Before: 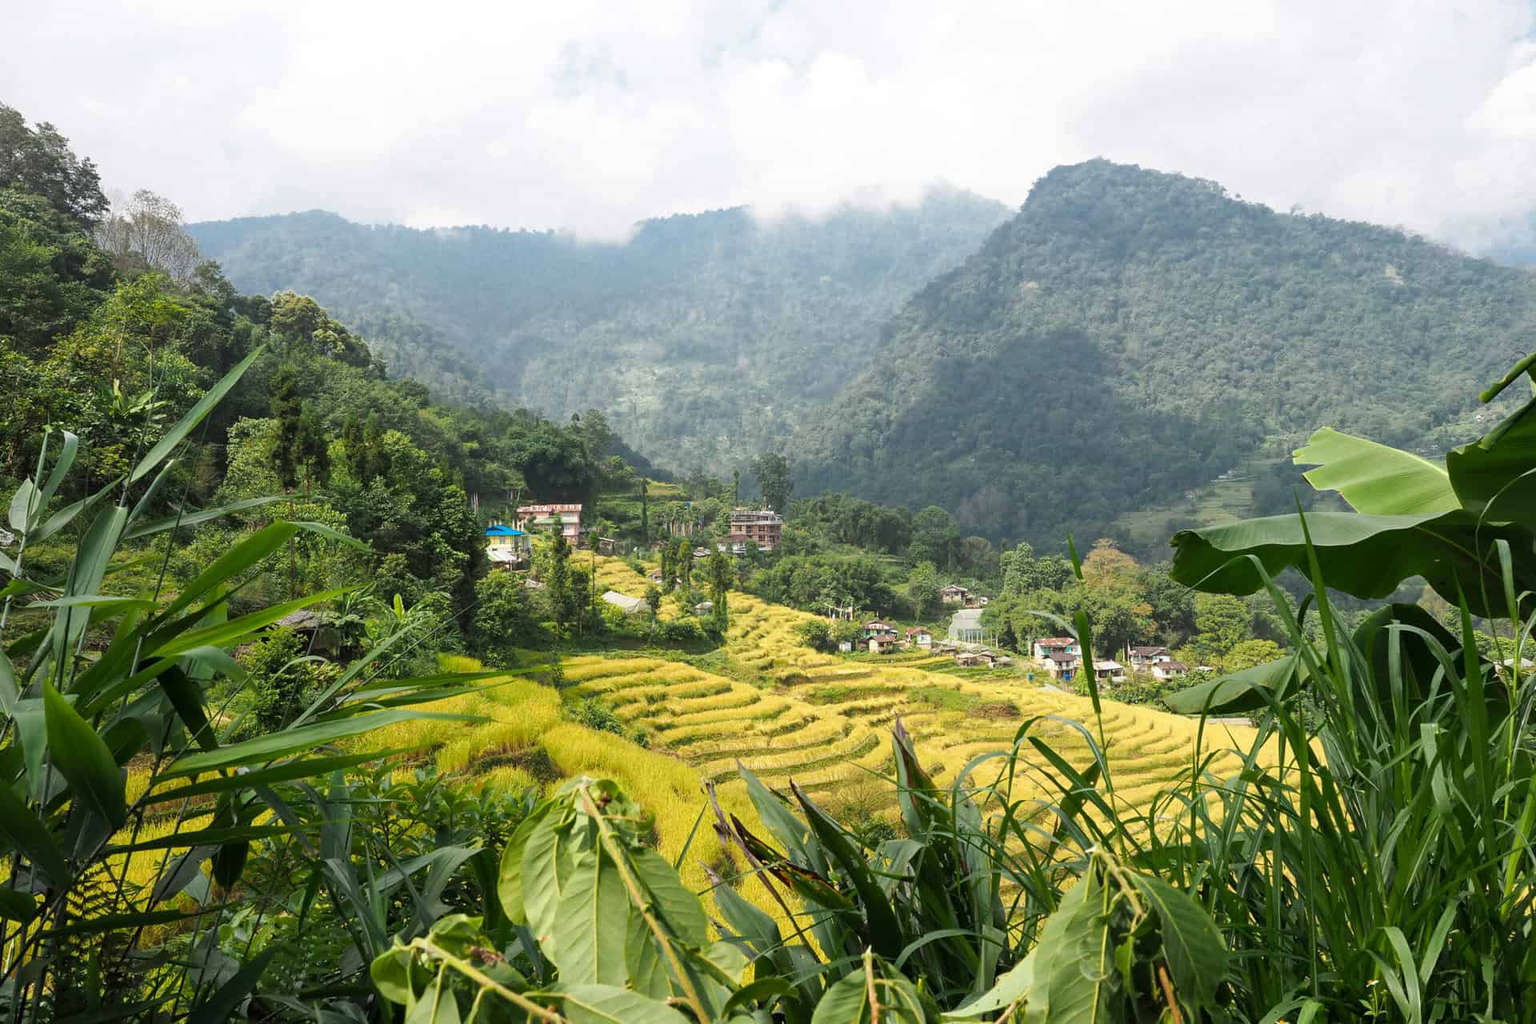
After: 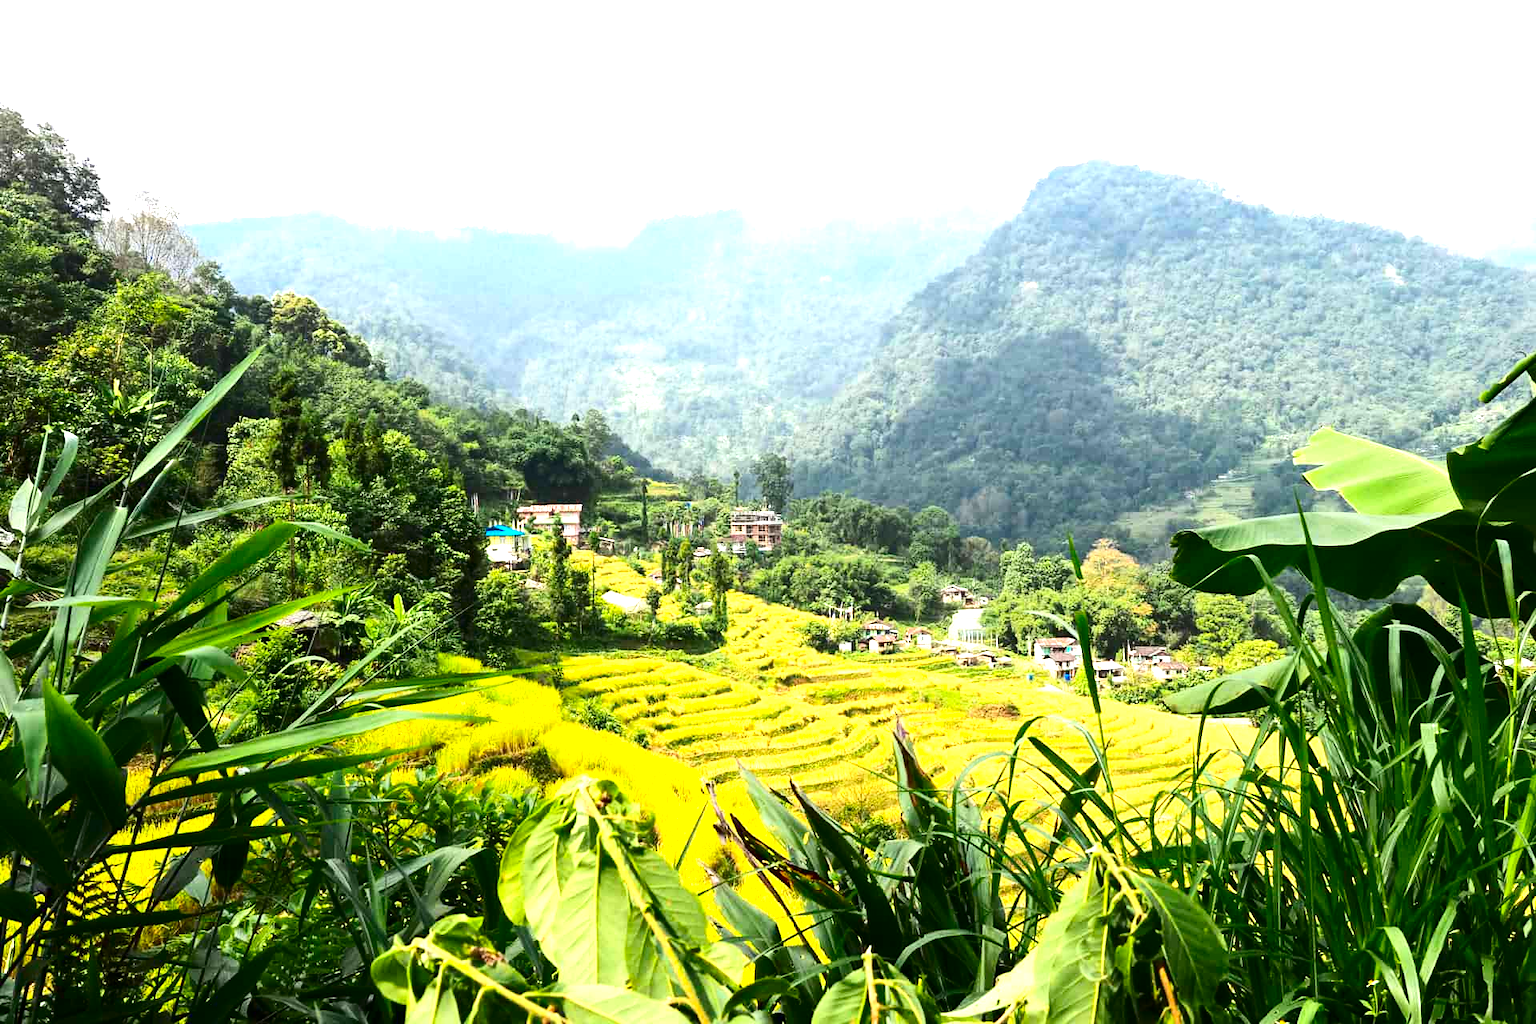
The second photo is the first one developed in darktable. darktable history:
exposure: black level correction 0, exposure 1.2 EV, compensate exposure bias true, compensate highlight preservation false
contrast brightness saturation: contrast 0.22, brightness -0.19, saturation 0.24
